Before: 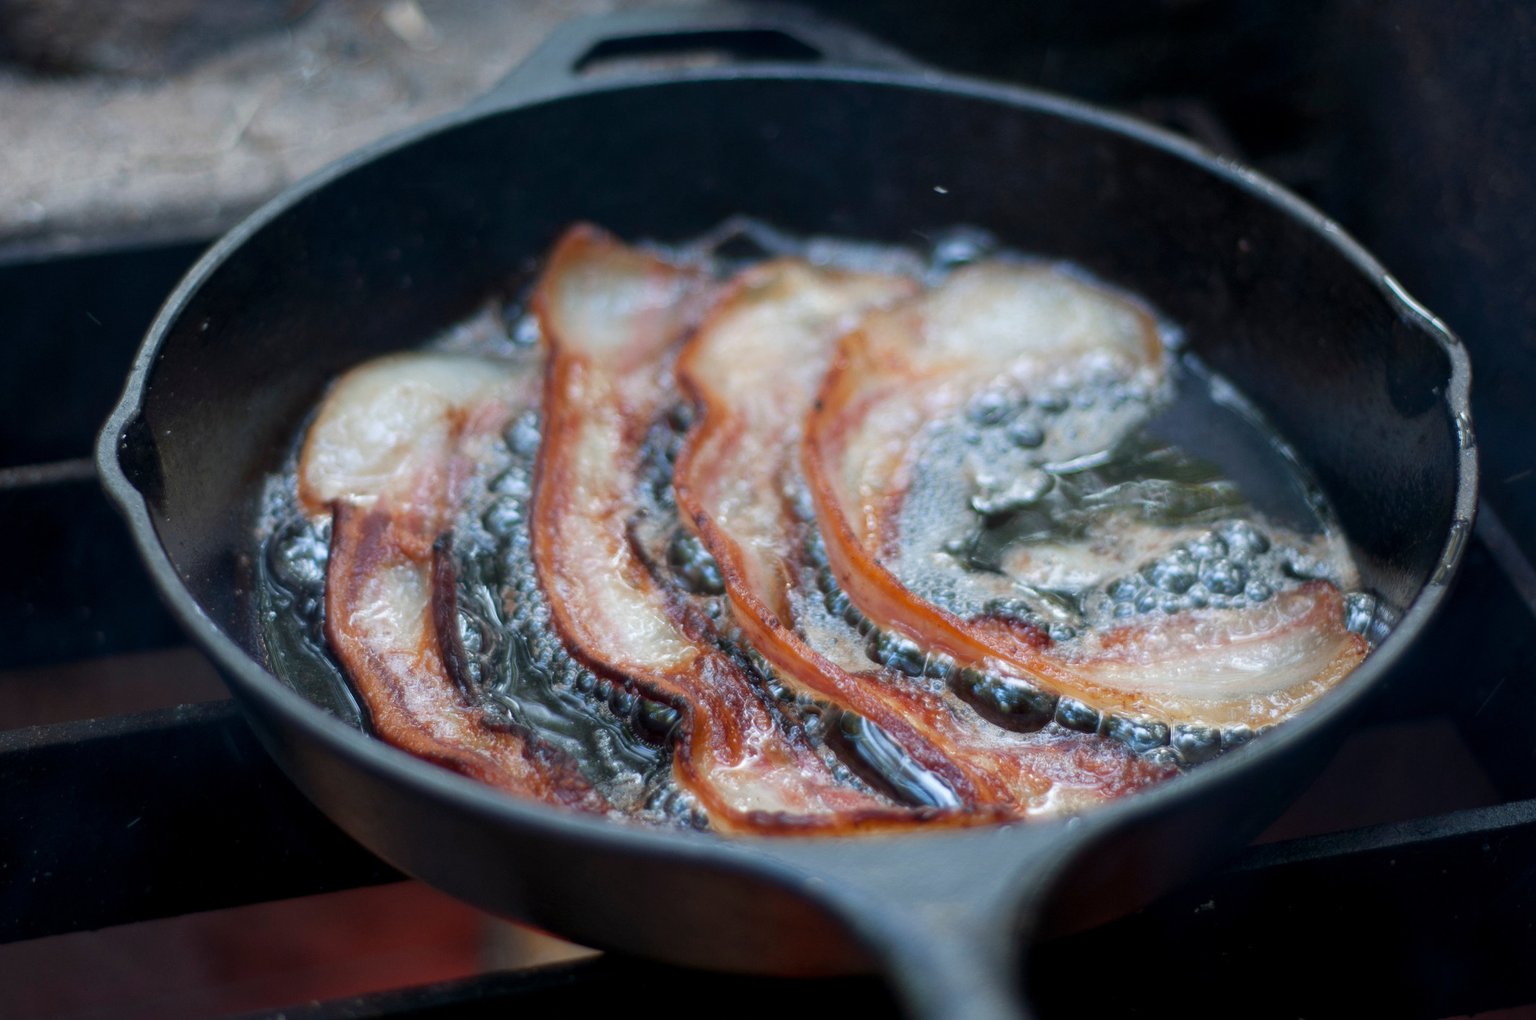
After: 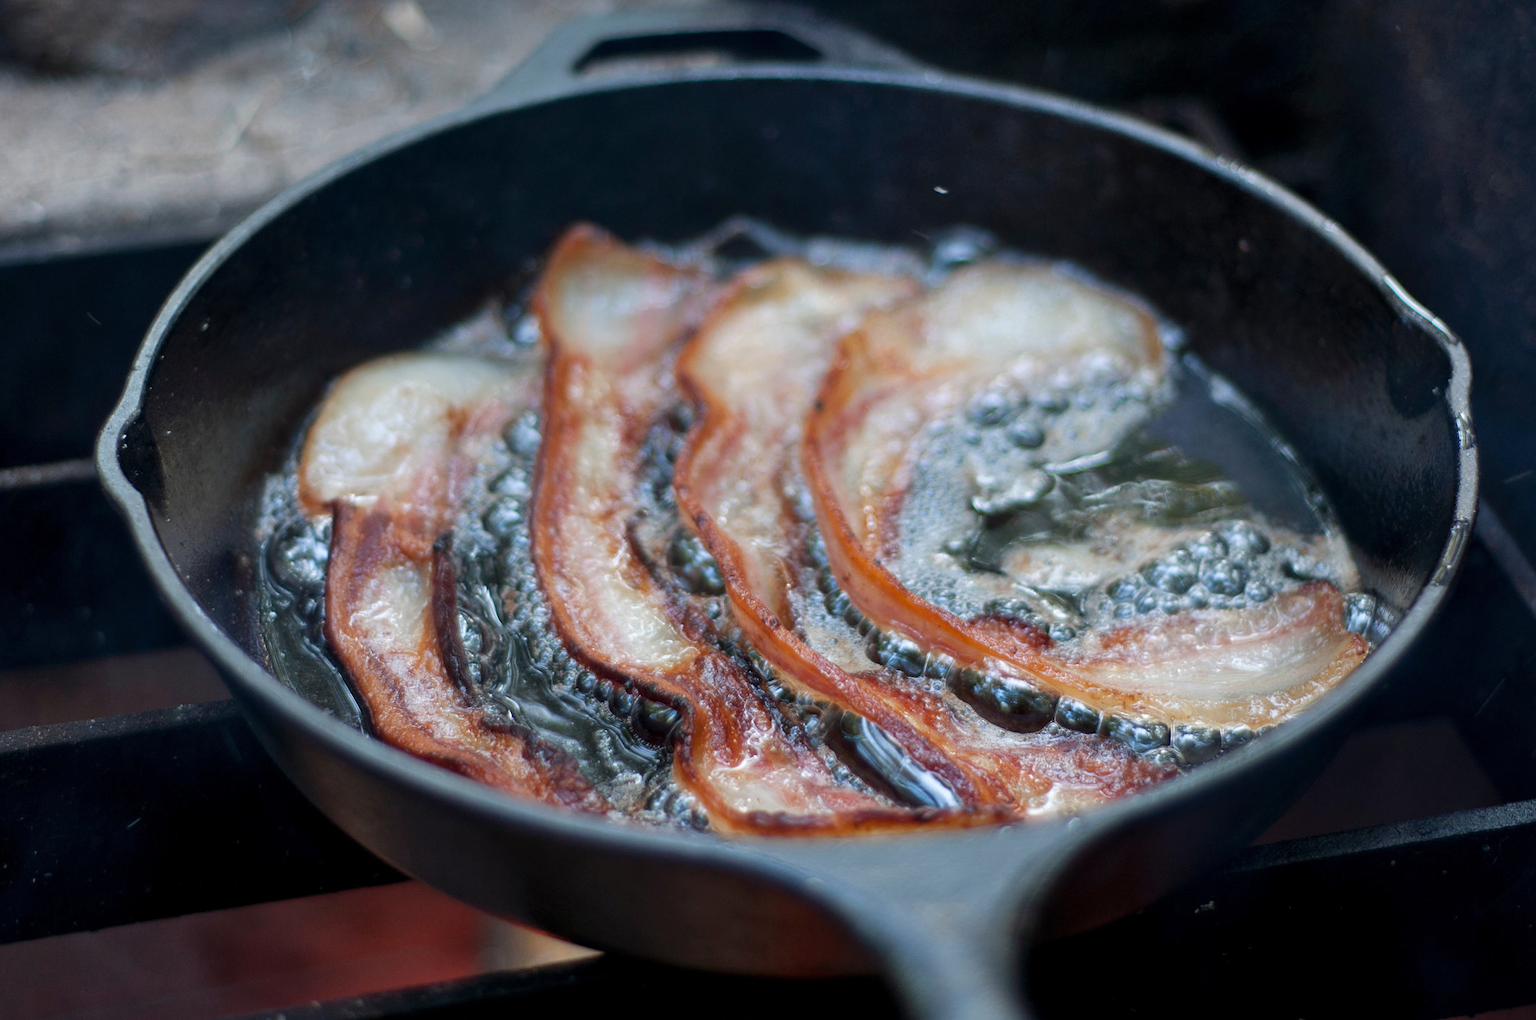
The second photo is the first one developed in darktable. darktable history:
shadows and highlights: shadows 32.83, highlights -47.7, soften with gaussian
sharpen: amount 0.2
